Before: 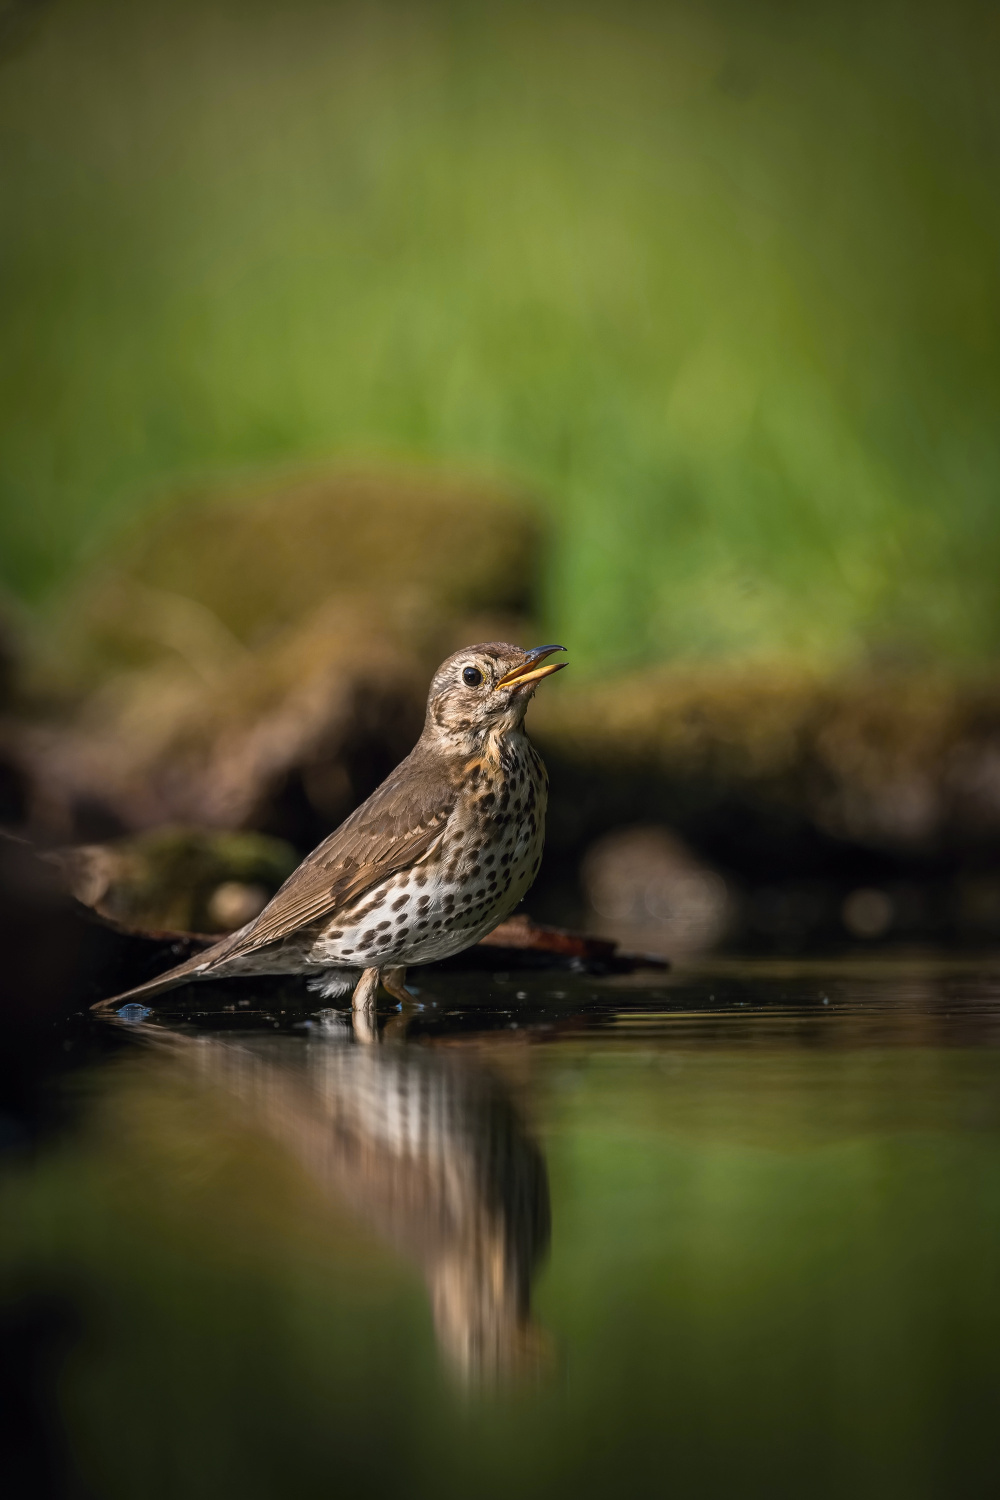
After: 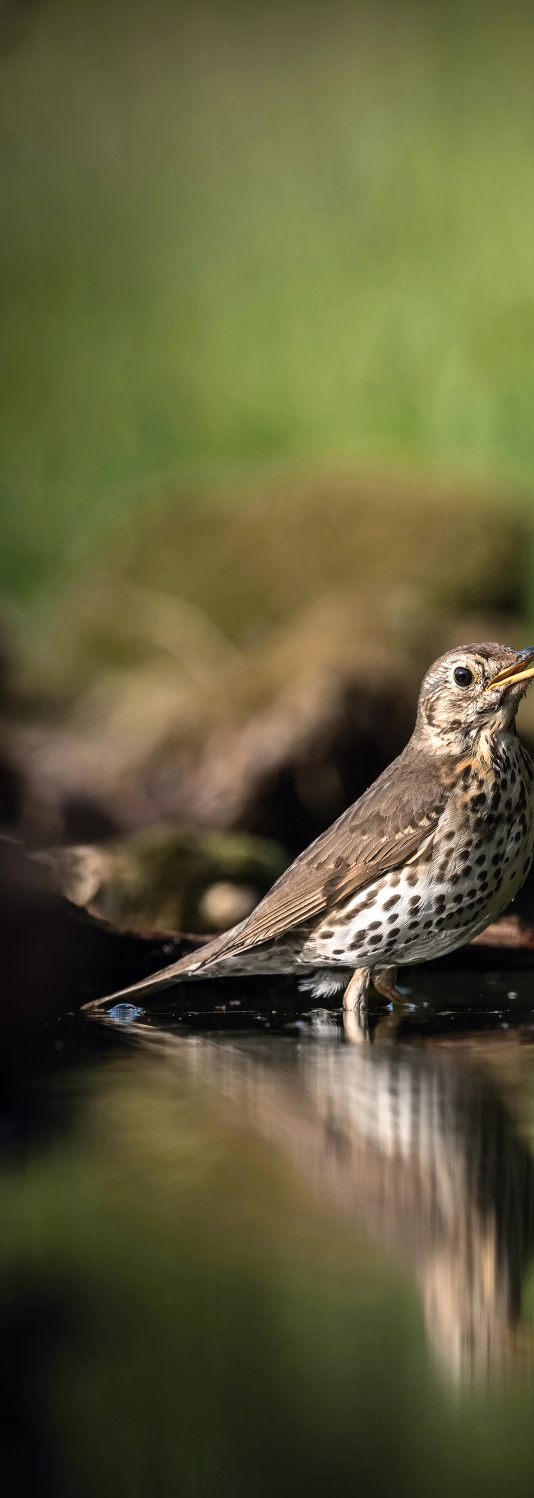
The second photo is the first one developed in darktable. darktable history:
tone equalizer: -8 EV -0.409 EV, -7 EV -0.355 EV, -6 EV -0.362 EV, -5 EV -0.221 EV, -3 EV 0.216 EV, -2 EV 0.309 EV, -1 EV 0.407 EV, +0 EV 0.413 EV
shadows and highlights: white point adjustment 0.068, soften with gaussian
contrast brightness saturation: contrast 0.106, saturation -0.166
crop: left 0.985%, right 45.52%, bottom 0.085%
